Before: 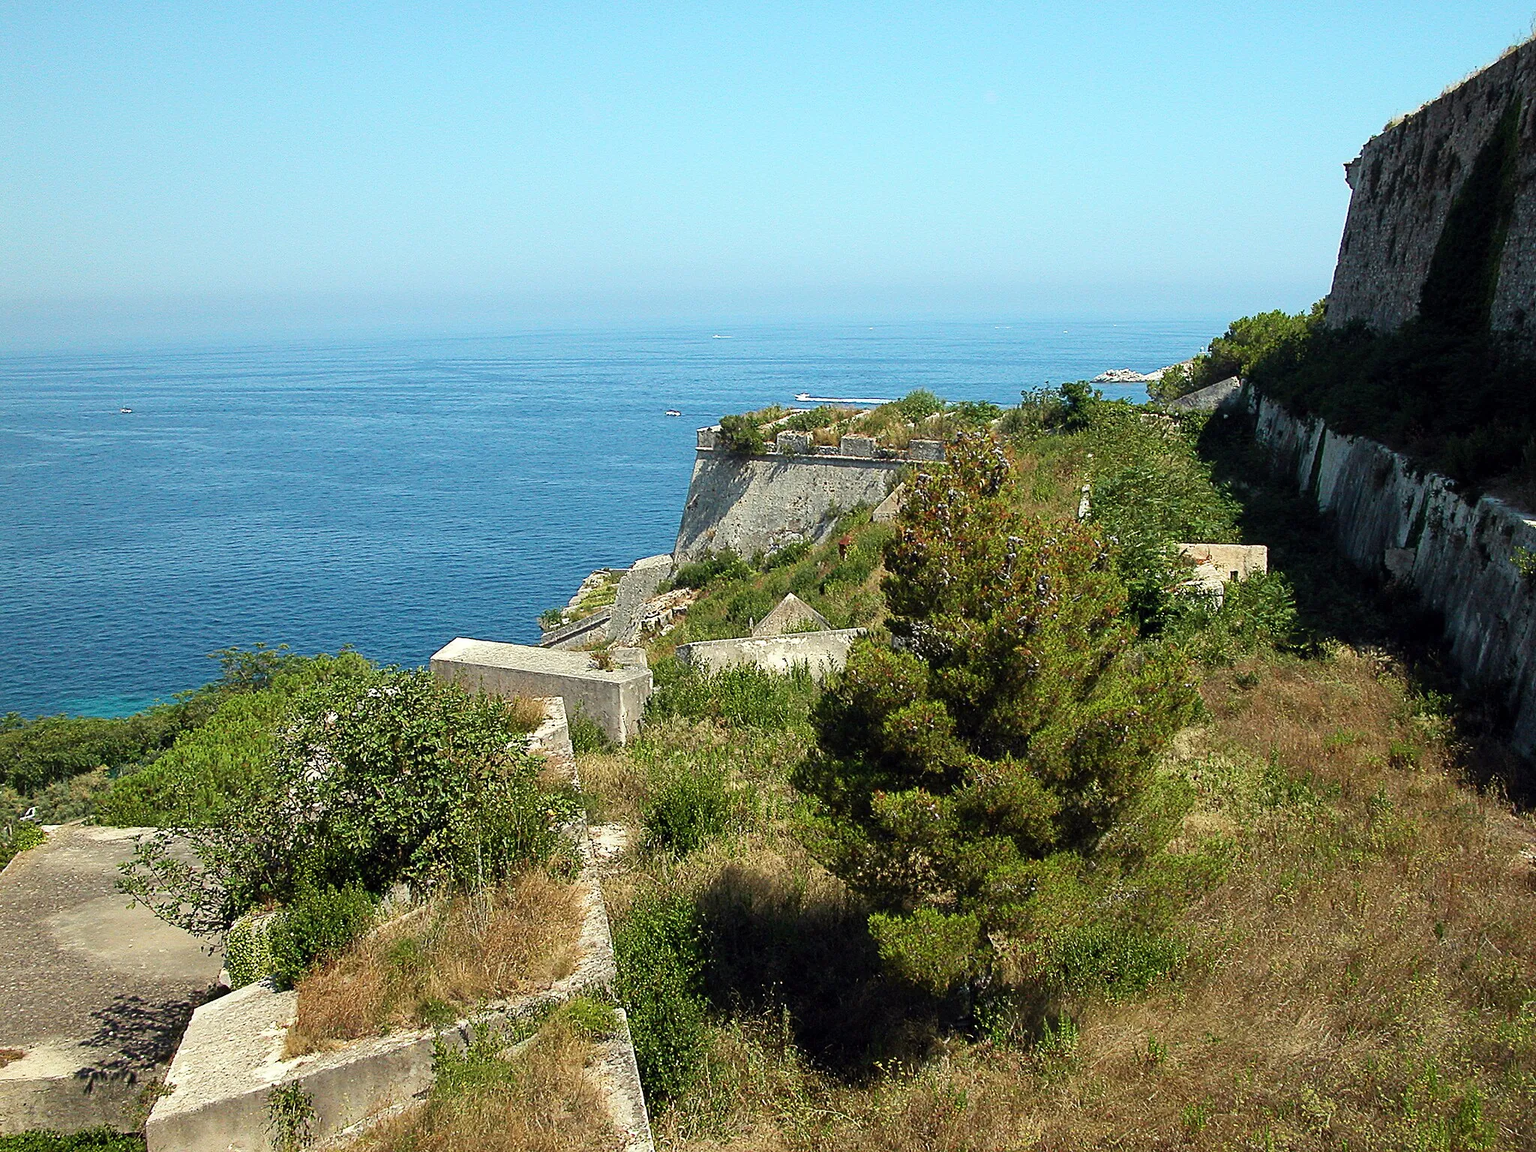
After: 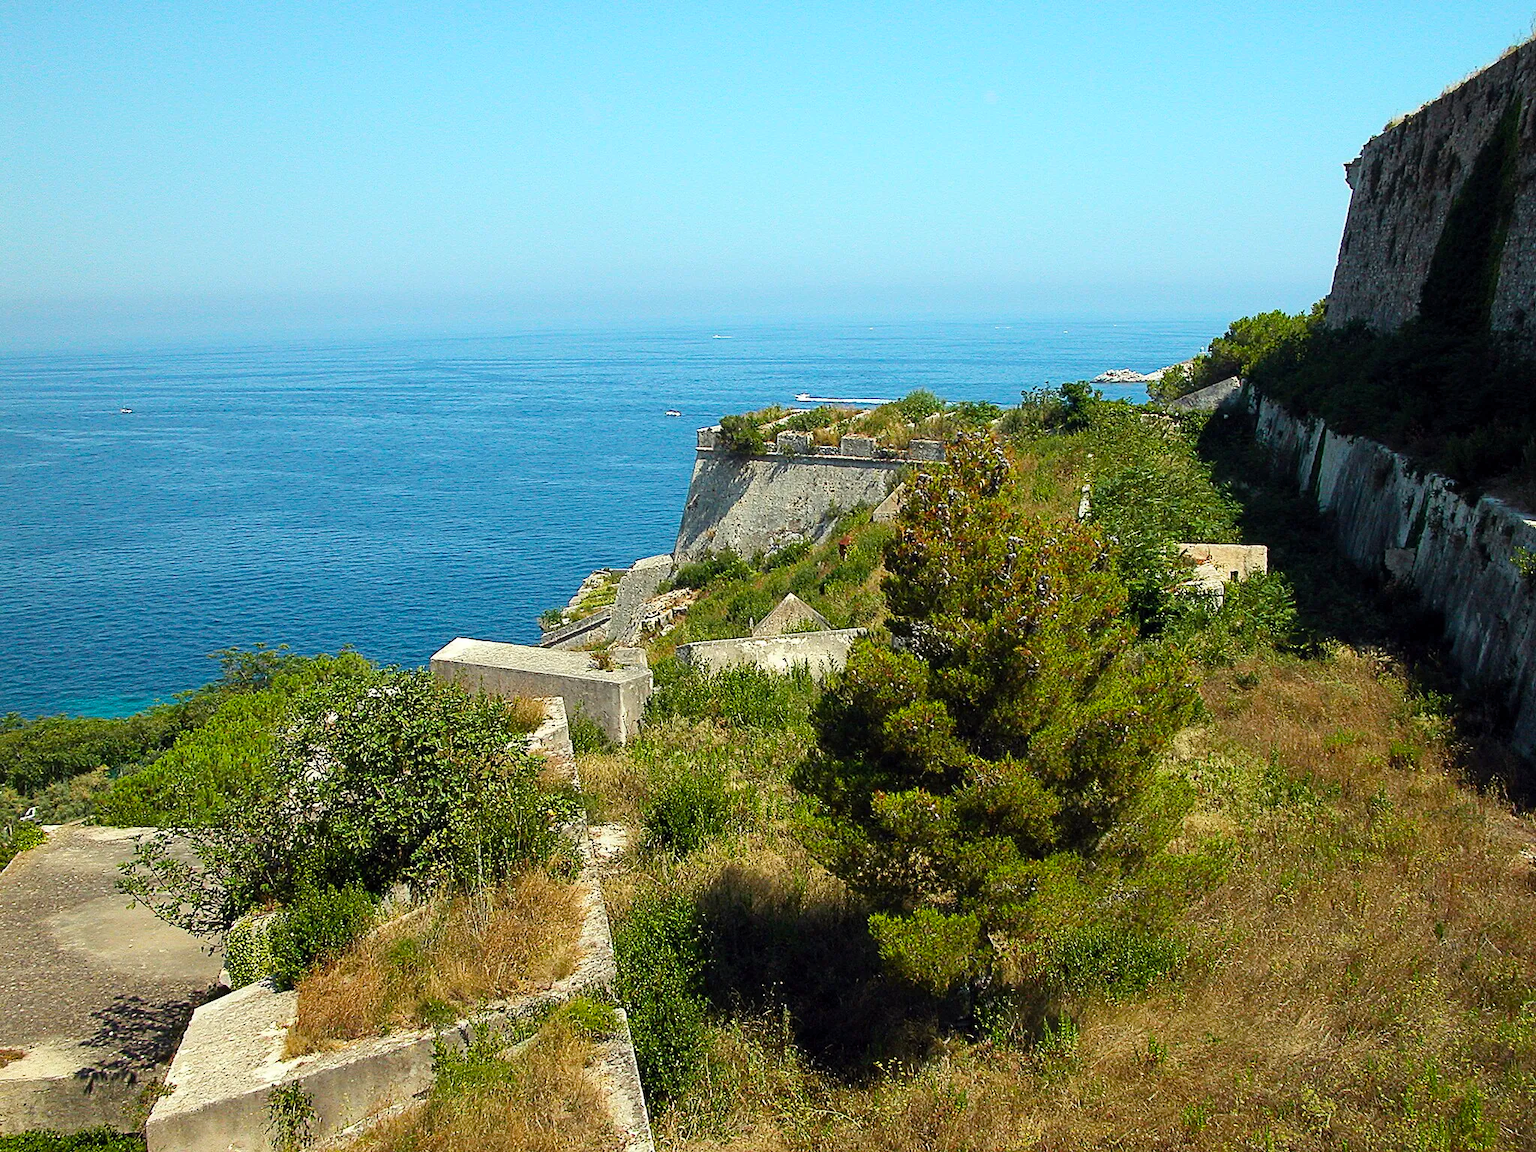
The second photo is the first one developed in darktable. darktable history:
color balance rgb: perceptual saturation grading › global saturation 25.066%
